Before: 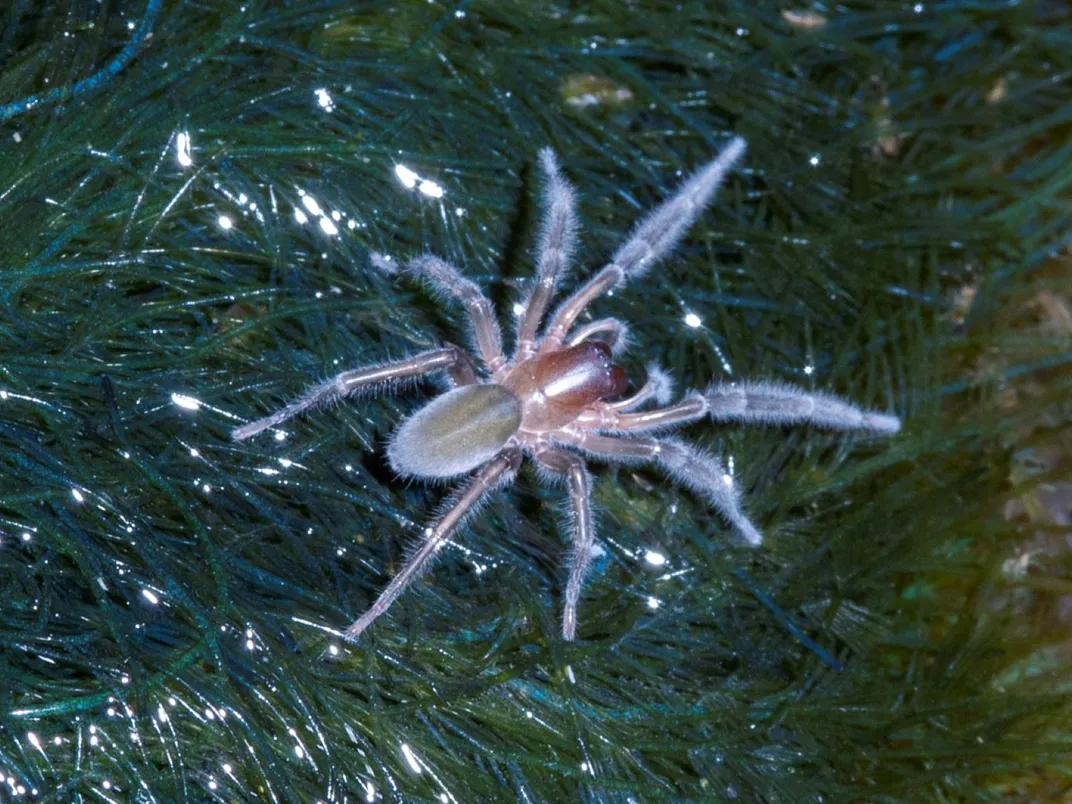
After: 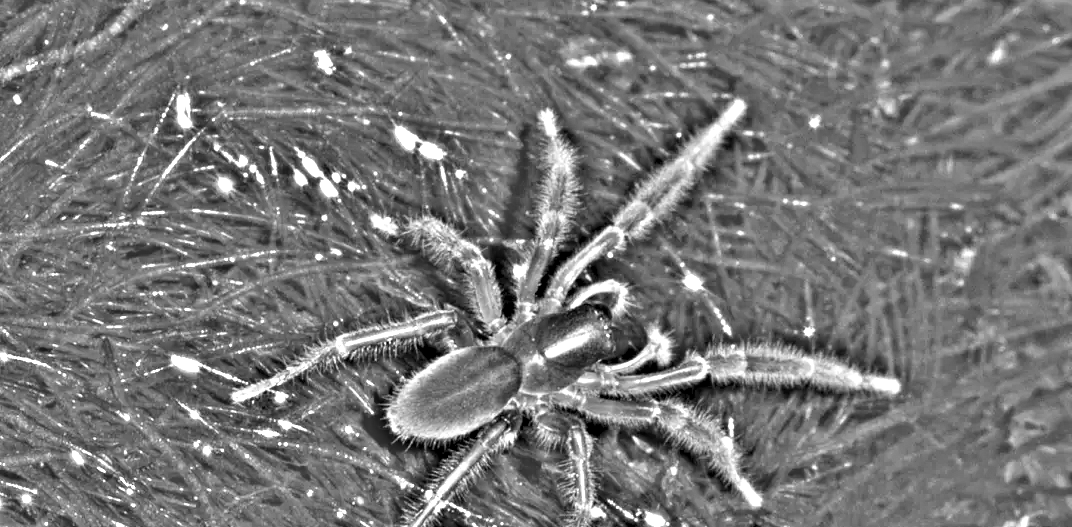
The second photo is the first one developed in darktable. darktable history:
highpass: on, module defaults
crop and rotate: top 4.848%, bottom 29.503%
